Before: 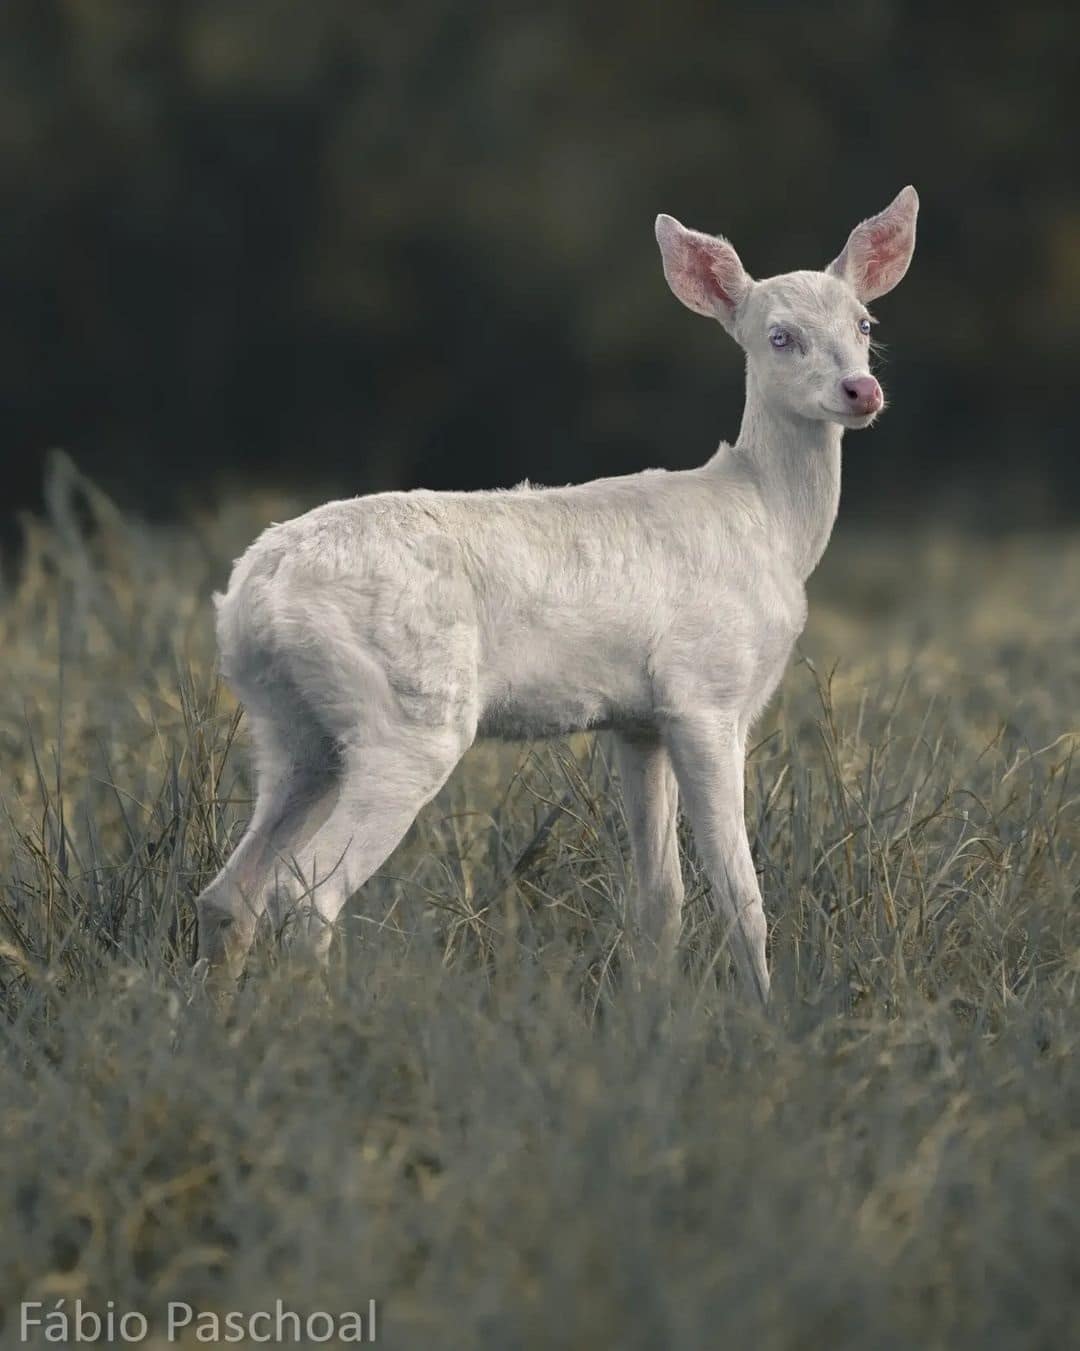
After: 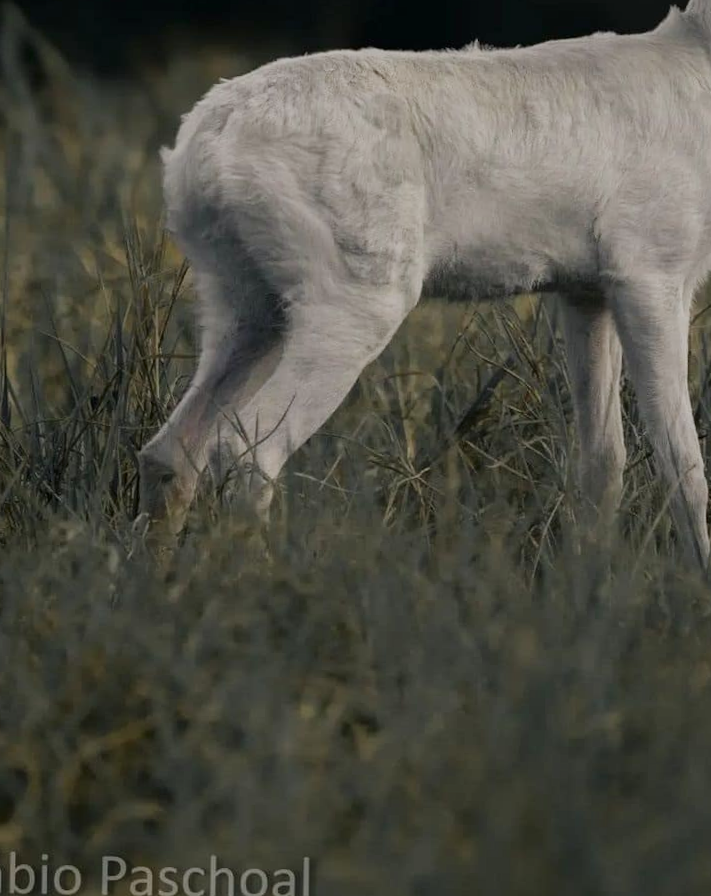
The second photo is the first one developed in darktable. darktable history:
crop and rotate: angle -1.07°, left 3.97%, top 32.1%, right 28.658%
contrast brightness saturation: brightness -0.209, saturation 0.079
filmic rgb: black relative exposure -7.65 EV, white relative exposure 4.56 EV, threshold 5.95 EV, hardness 3.61, enable highlight reconstruction true
